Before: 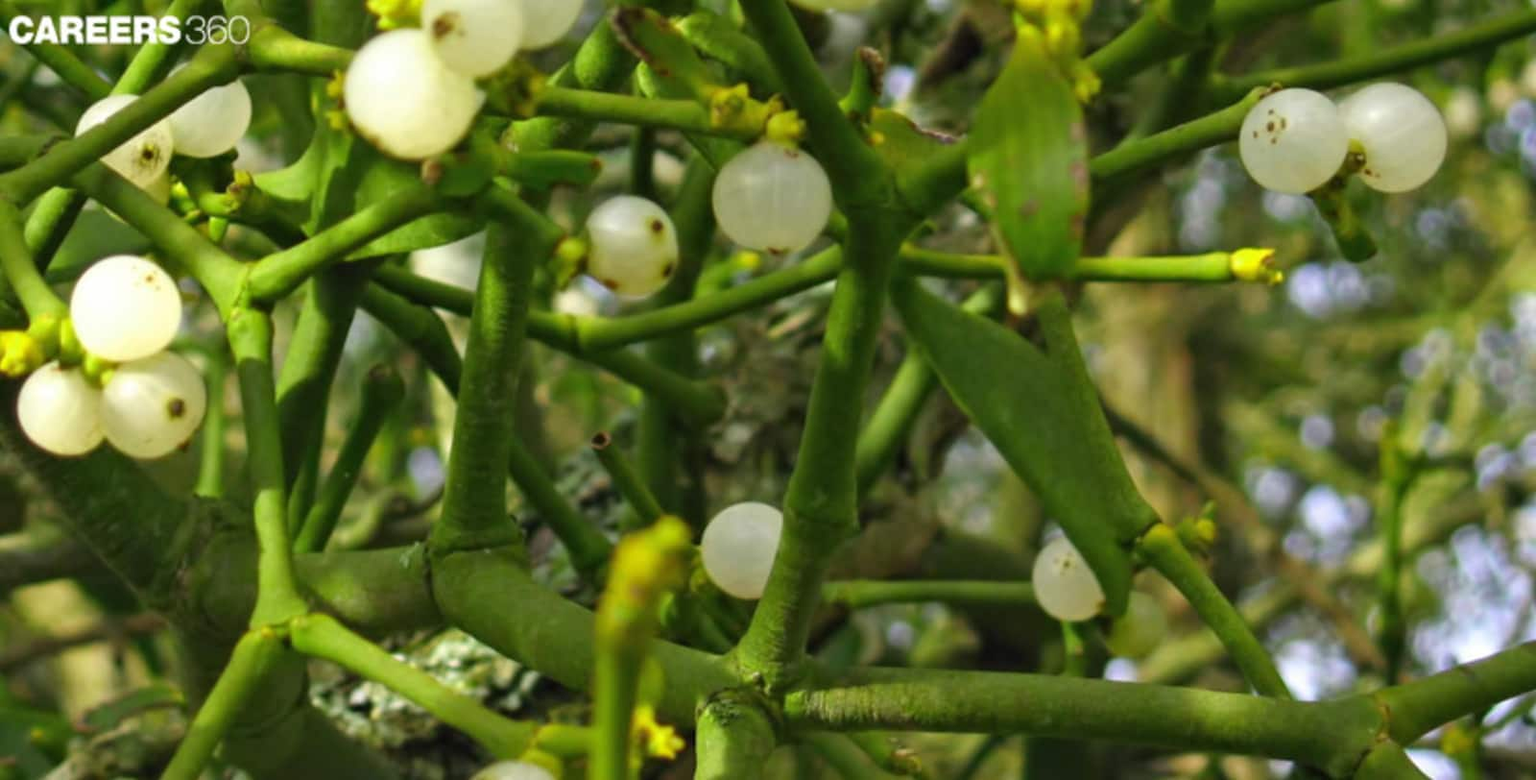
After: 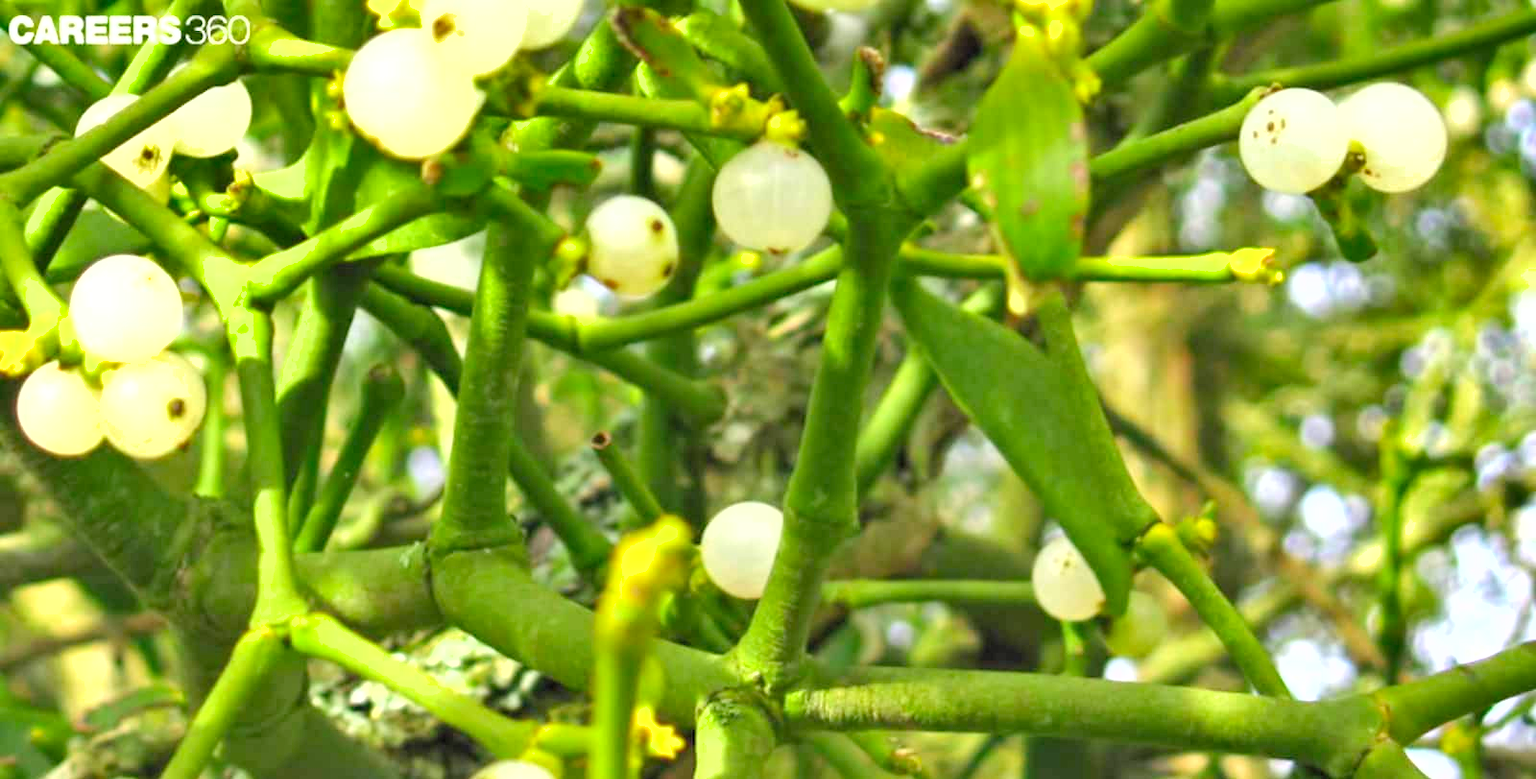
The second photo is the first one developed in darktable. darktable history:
exposure: black level correction 0, exposure 0.5 EV, compensate highlight preservation false
levels: levels [0.036, 0.364, 0.827]
shadows and highlights: low approximation 0.01, soften with gaussian
white balance: red 1, blue 1
